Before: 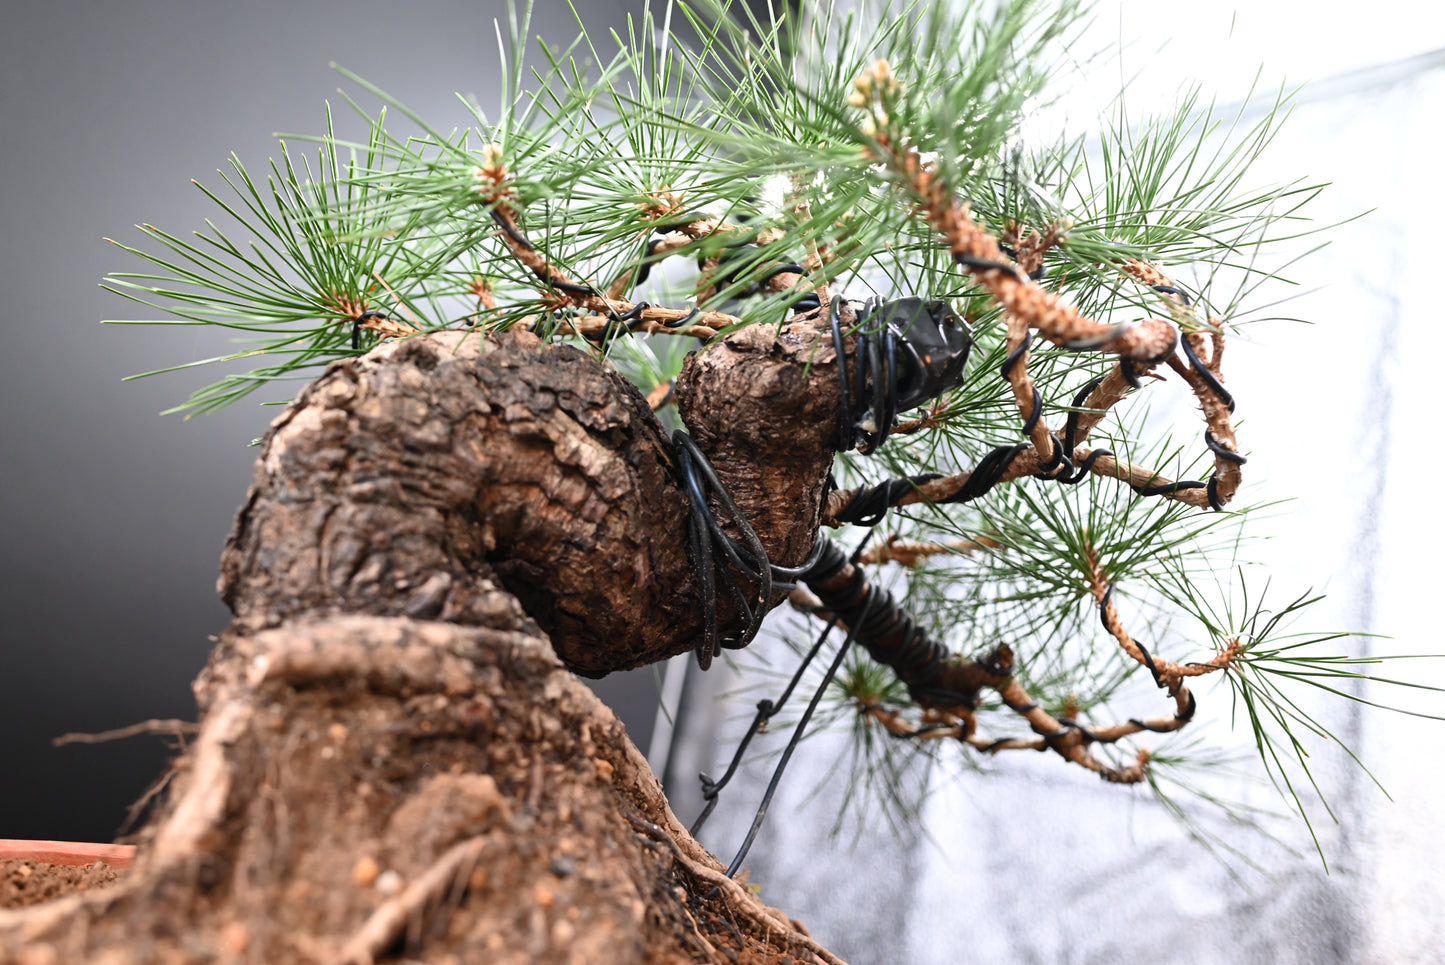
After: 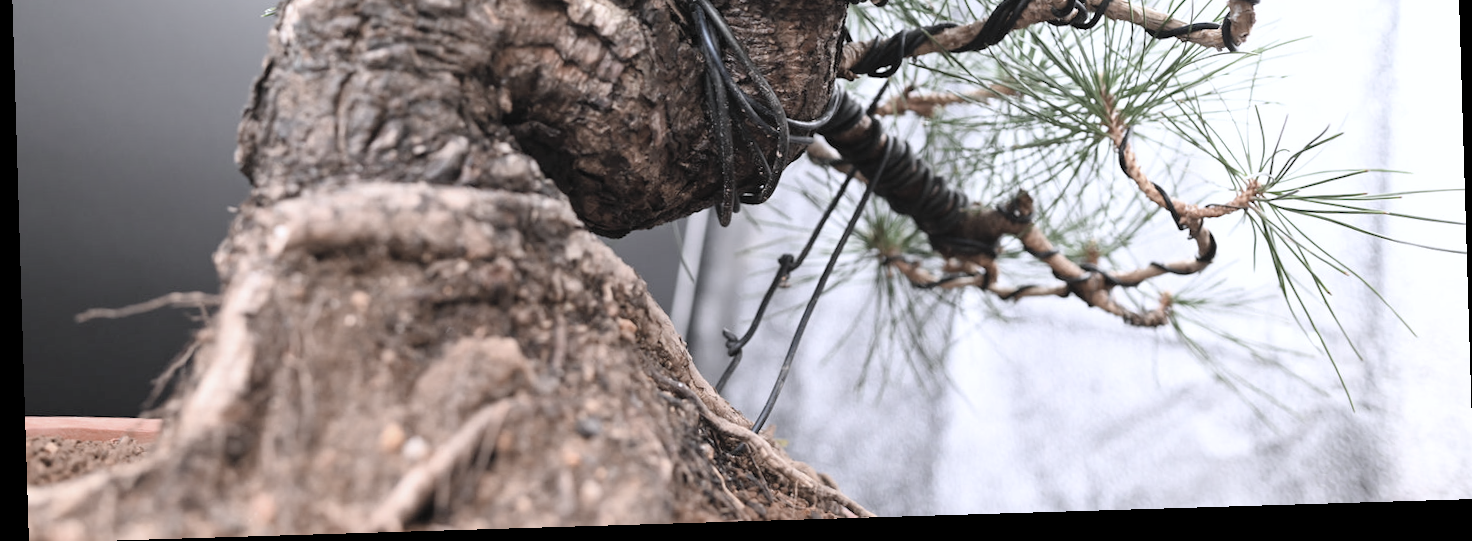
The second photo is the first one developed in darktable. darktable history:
color calibration: illuminant as shot in camera, x 0.358, y 0.373, temperature 4628.91 K
contrast brightness saturation: brightness 0.18, saturation -0.5
crop and rotate: top 46.237%
rotate and perspective: rotation -1.75°, automatic cropping off
